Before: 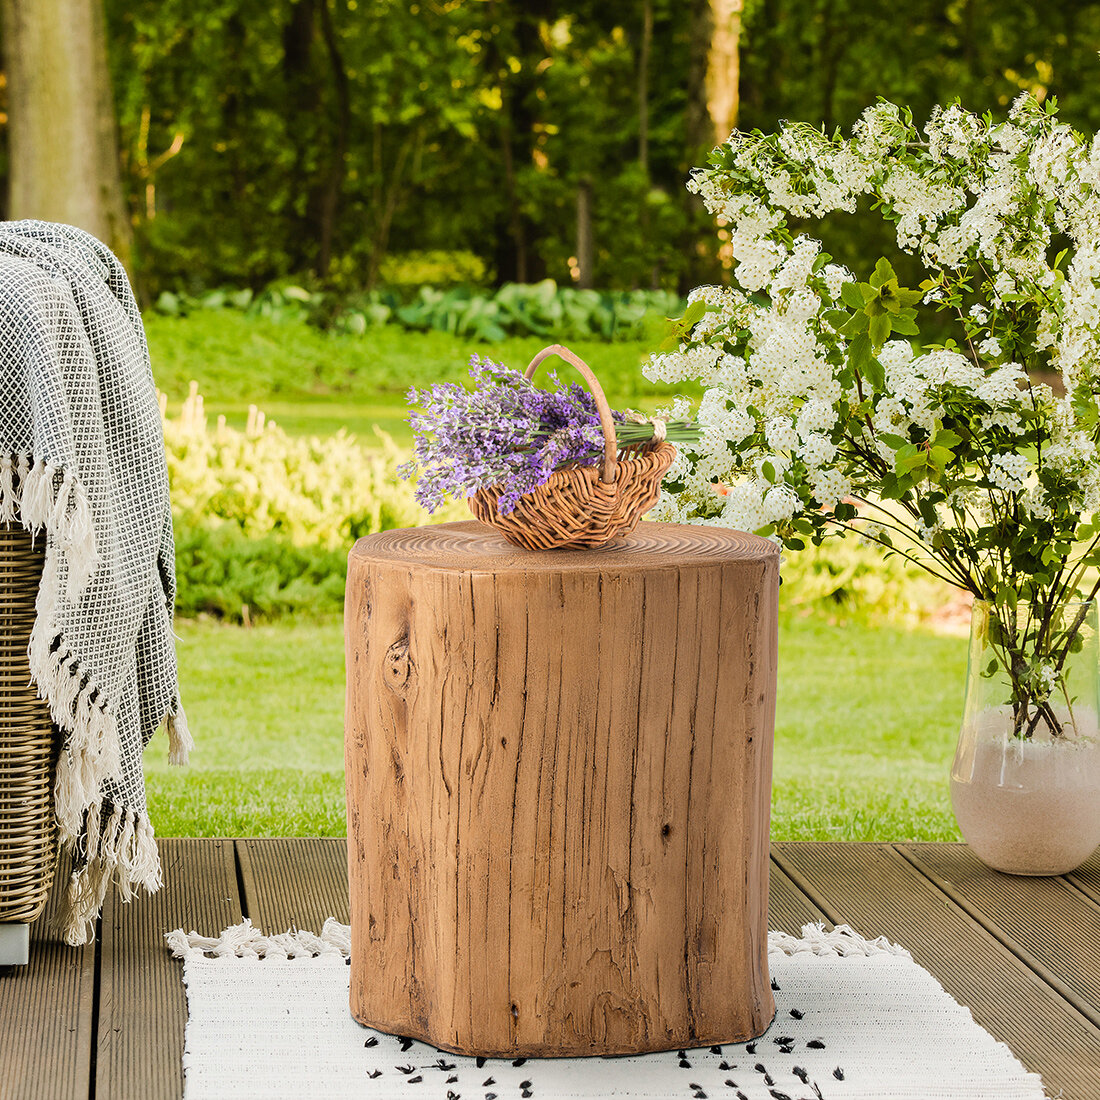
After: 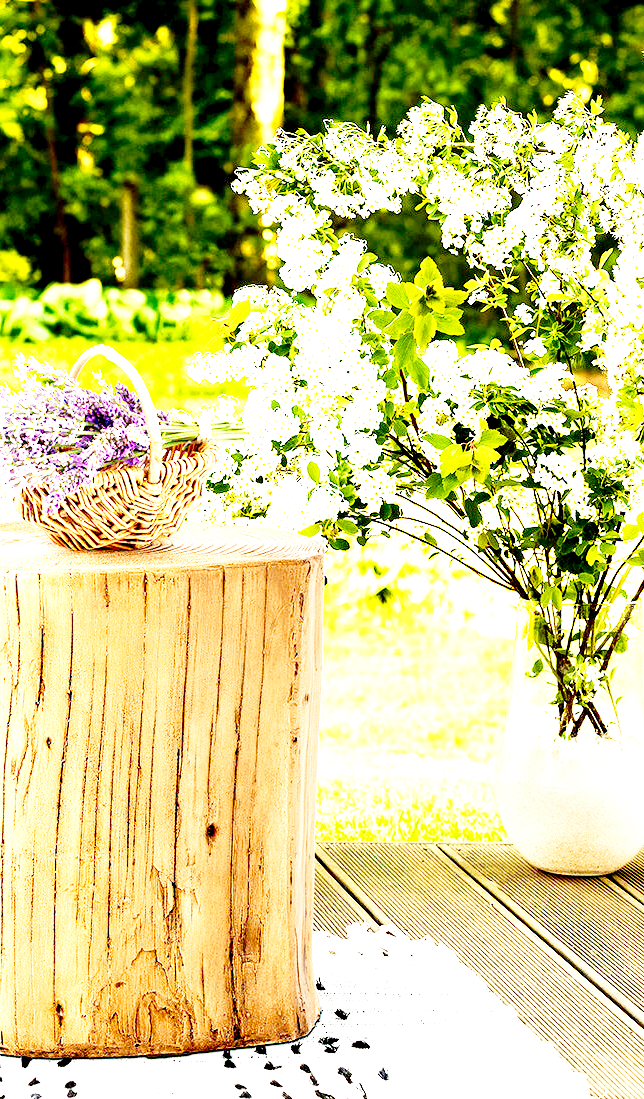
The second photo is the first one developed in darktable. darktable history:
contrast brightness saturation: brightness -0.25, saturation 0.2
exposure: black level correction 0.016, exposure 1.774 EV, compensate highlight preservation false
crop: left 41.402%
base curve: curves: ch0 [(0, 0) (0.028, 0.03) (0.121, 0.232) (0.46, 0.748) (0.859, 0.968) (1, 1)], preserve colors none
